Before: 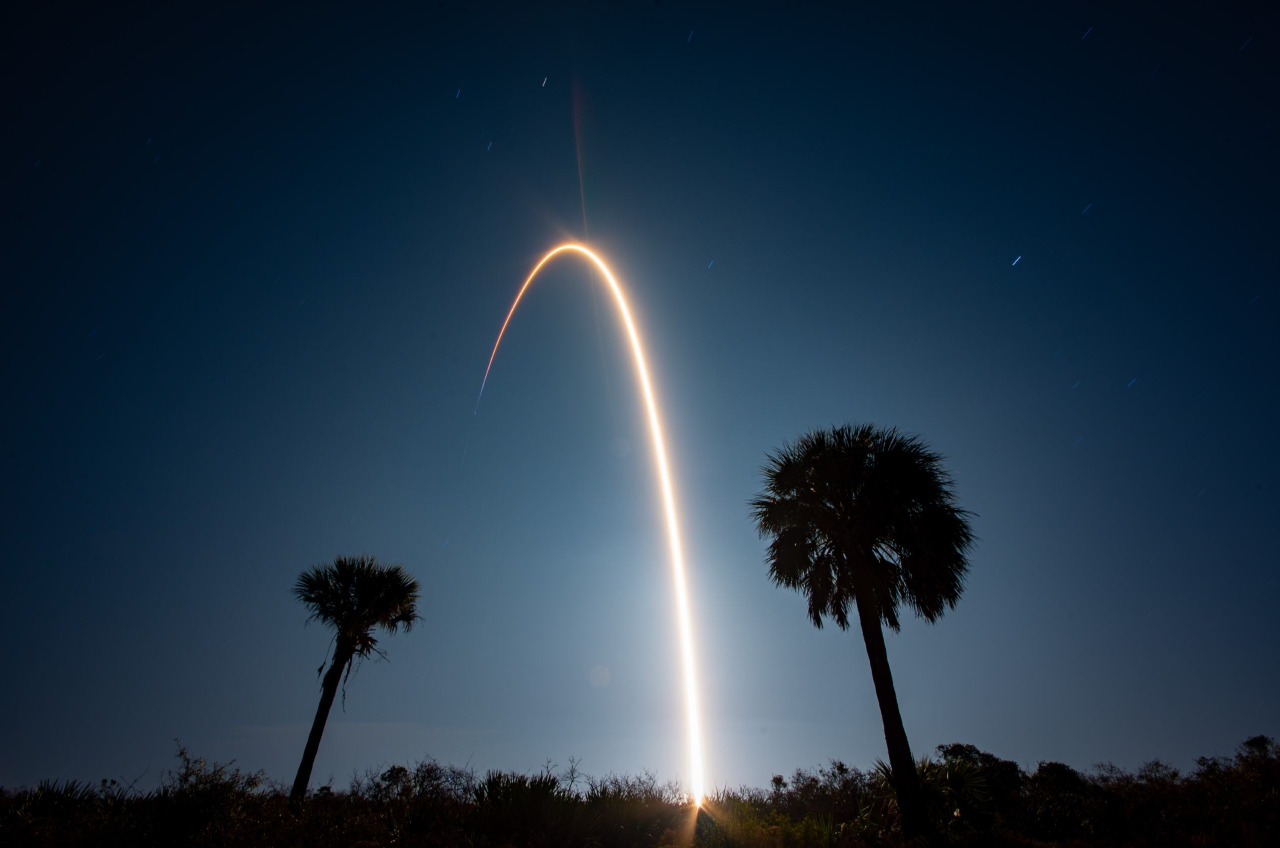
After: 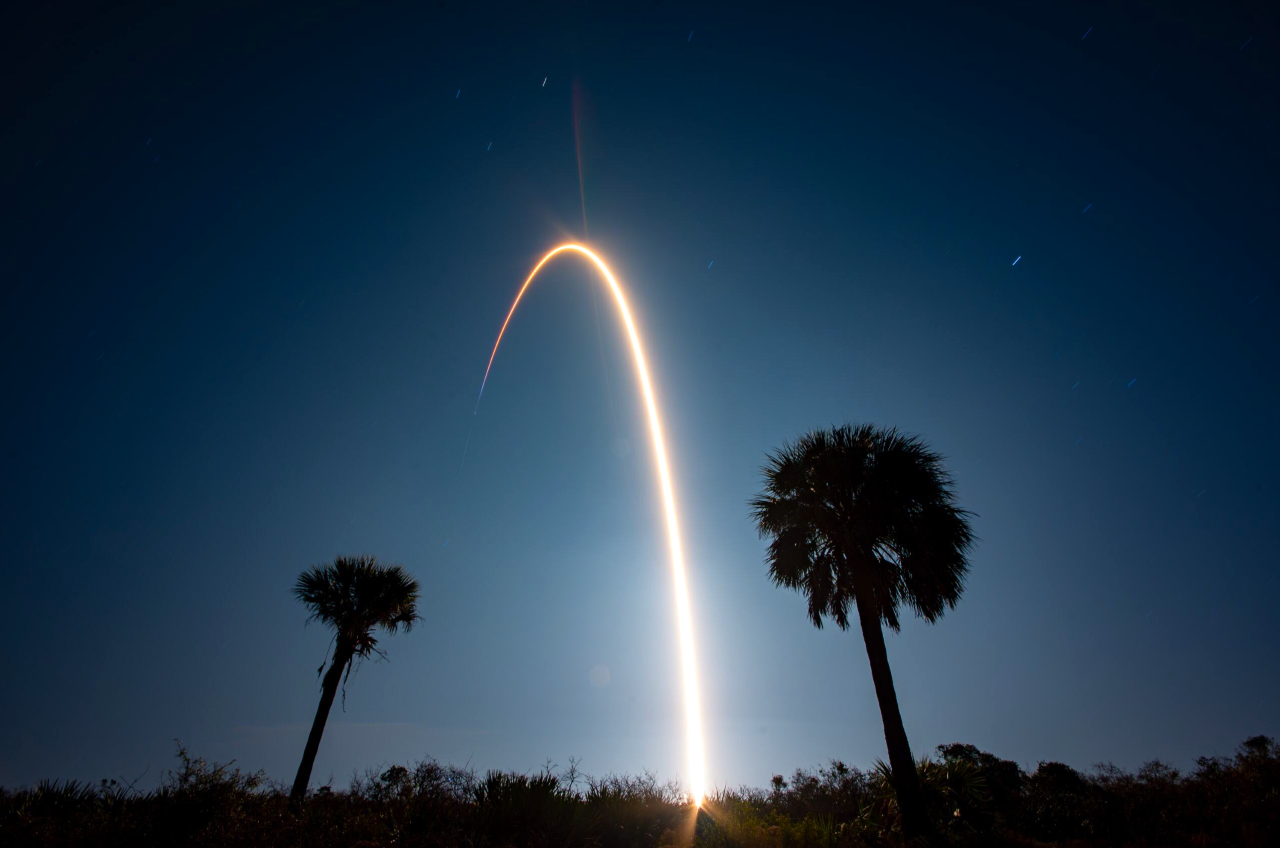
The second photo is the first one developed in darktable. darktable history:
color correction: saturation 1.1
exposure: exposure 0.2 EV, compensate highlight preservation false
